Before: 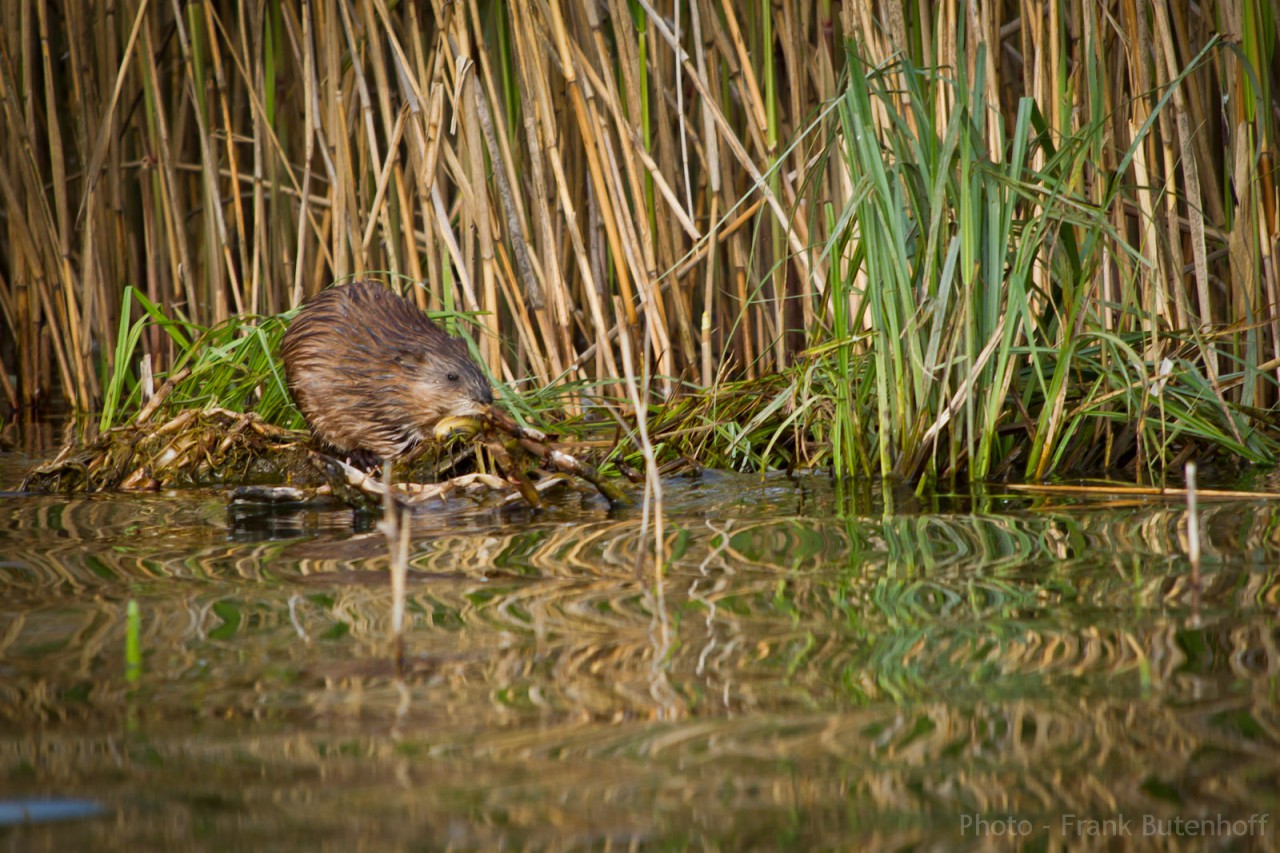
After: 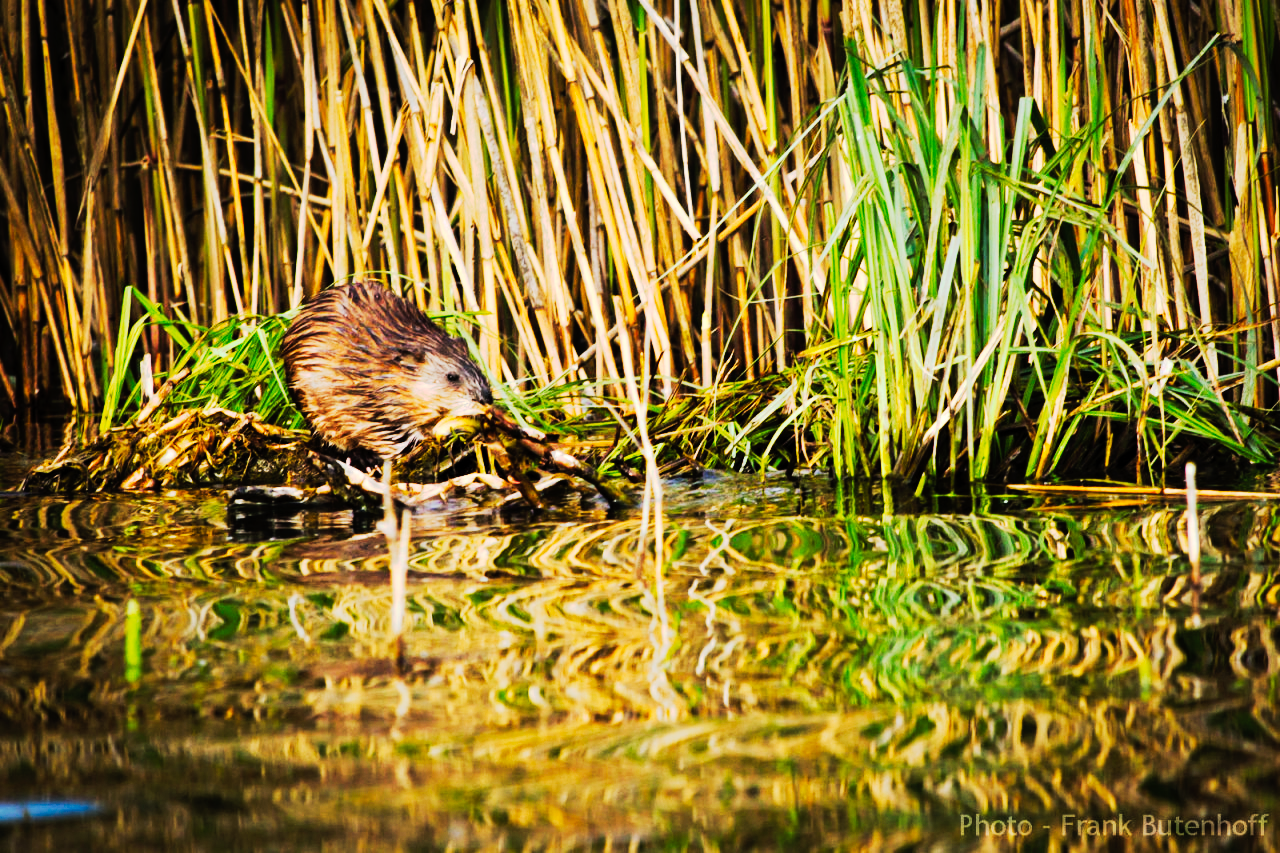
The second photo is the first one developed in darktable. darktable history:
tone equalizer: on, module defaults
base curve: curves: ch0 [(0, 0) (0.028, 0.03) (0.121, 0.232) (0.46, 0.748) (0.859, 0.968) (1, 1)]
tone curve: curves: ch0 [(0, 0) (0.003, 0.011) (0.011, 0.014) (0.025, 0.018) (0.044, 0.023) (0.069, 0.028) (0.1, 0.031) (0.136, 0.039) (0.177, 0.056) (0.224, 0.081) (0.277, 0.129) (0.335, 0.188) (0.399, 0.256) (0.468, 0.367) (0.543, 0.514) (0.623, 0.684) (0.709, 0.785) (0.801, 0.846) (0.898, 0.884) (1, 1)], preserve colors none
levels: mode automatic, black 0.023%, white 99.97%, levels [0.062, 0.494, 0.925]
